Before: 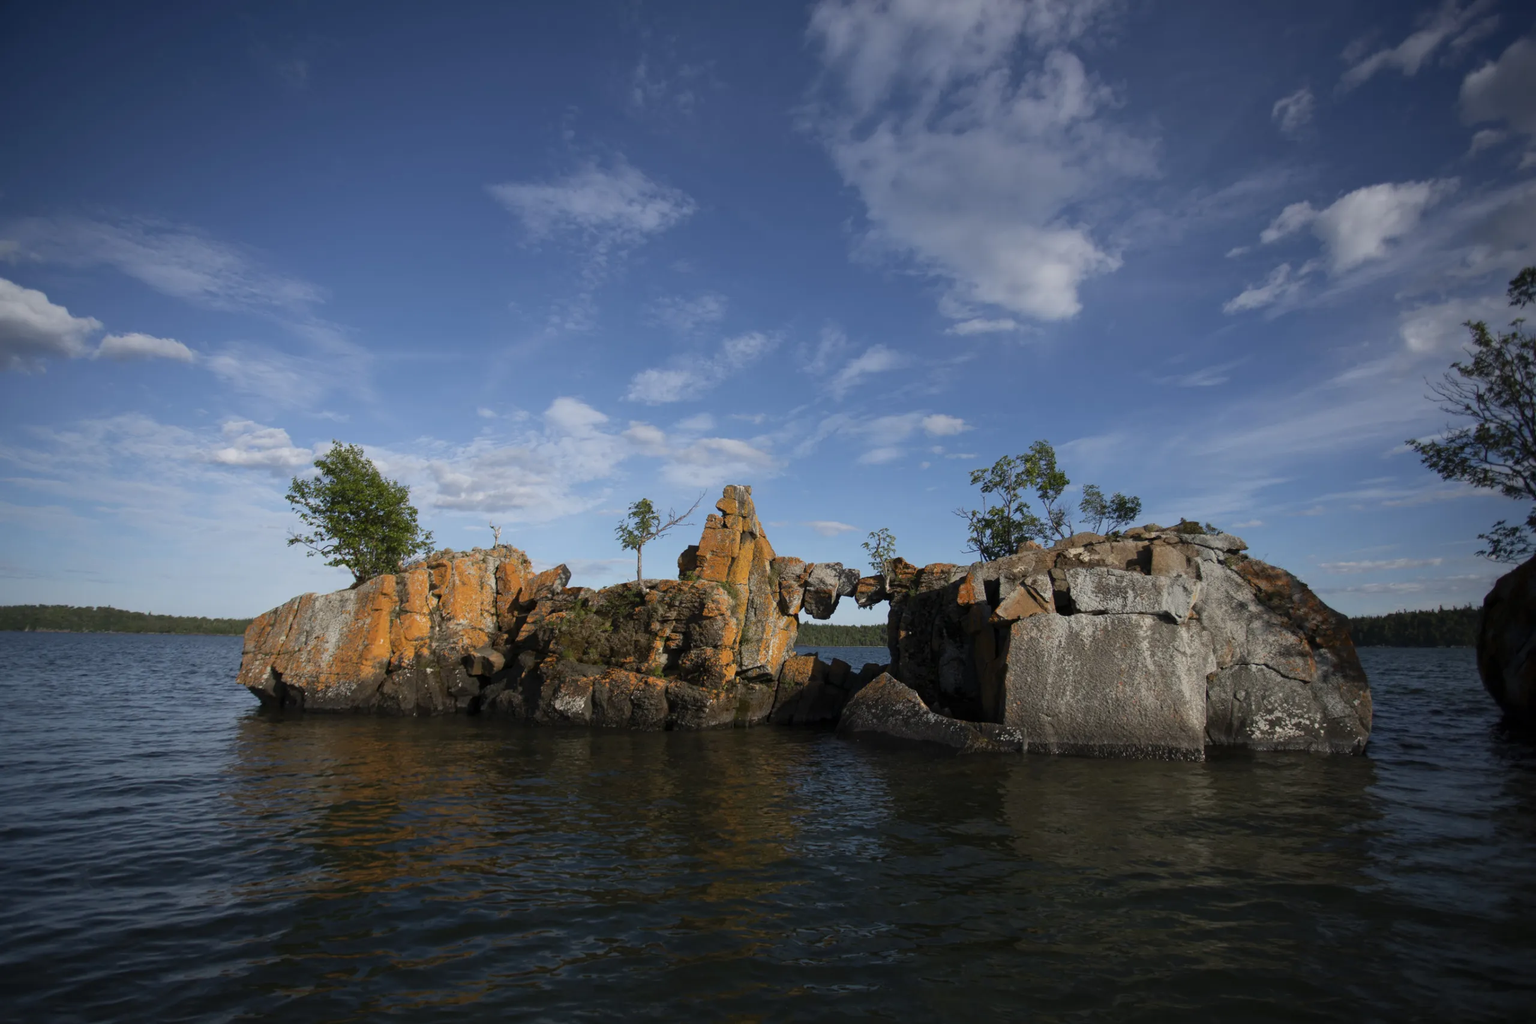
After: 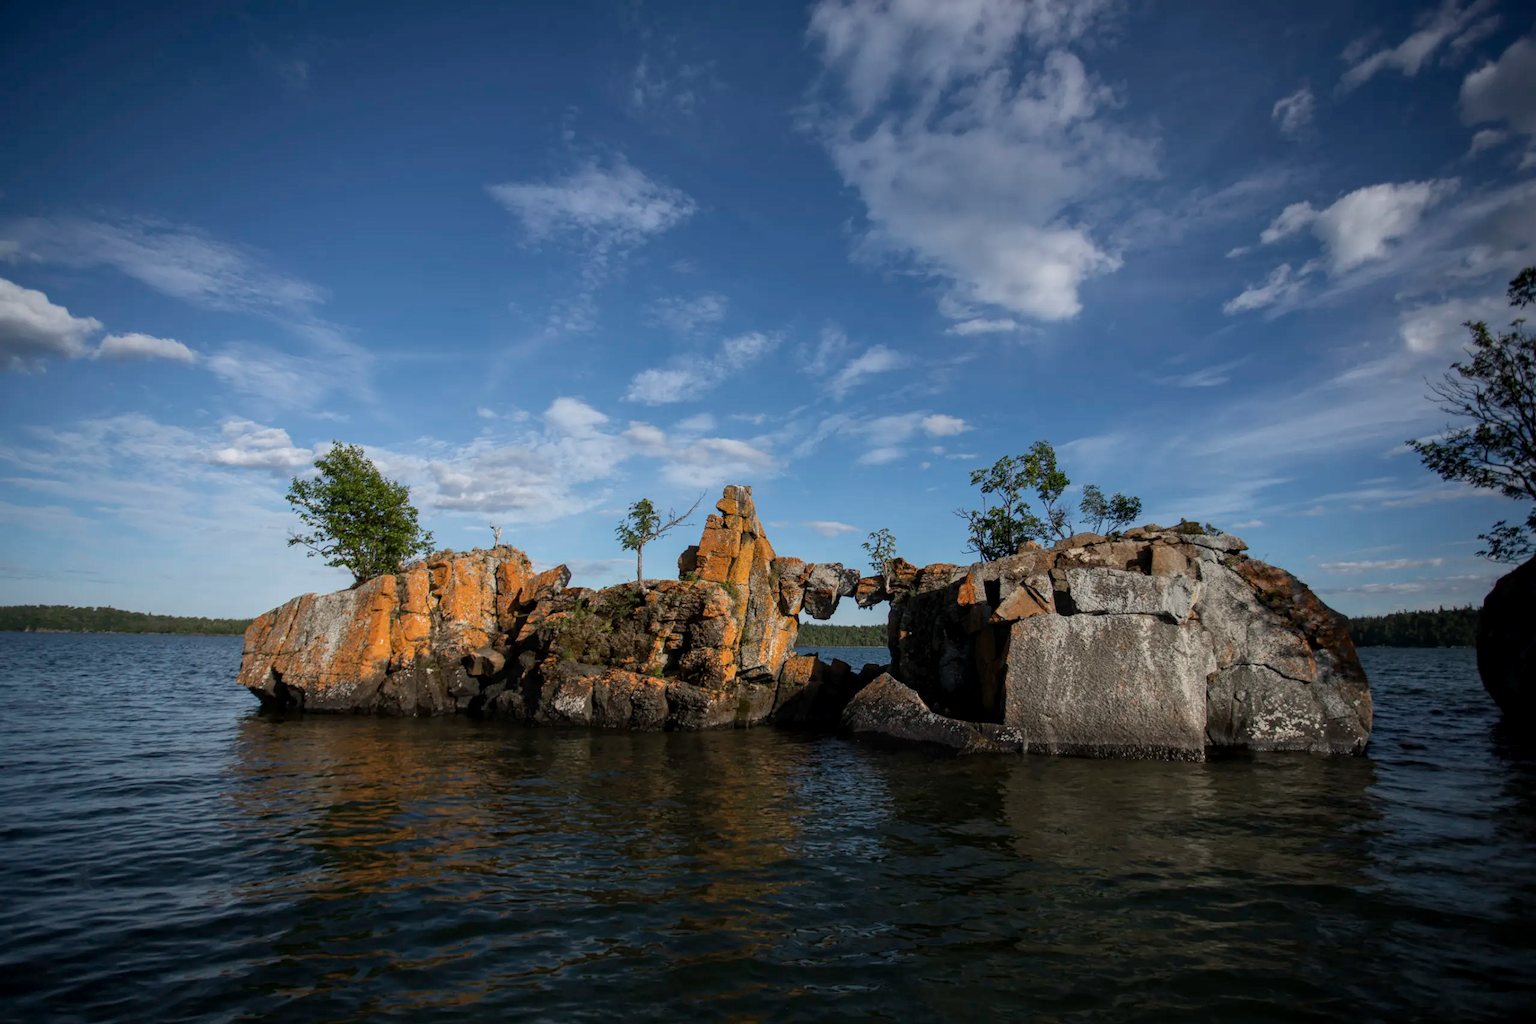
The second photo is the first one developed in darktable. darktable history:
local contrast: highlights 2%, shadows 5%, detail 133%
